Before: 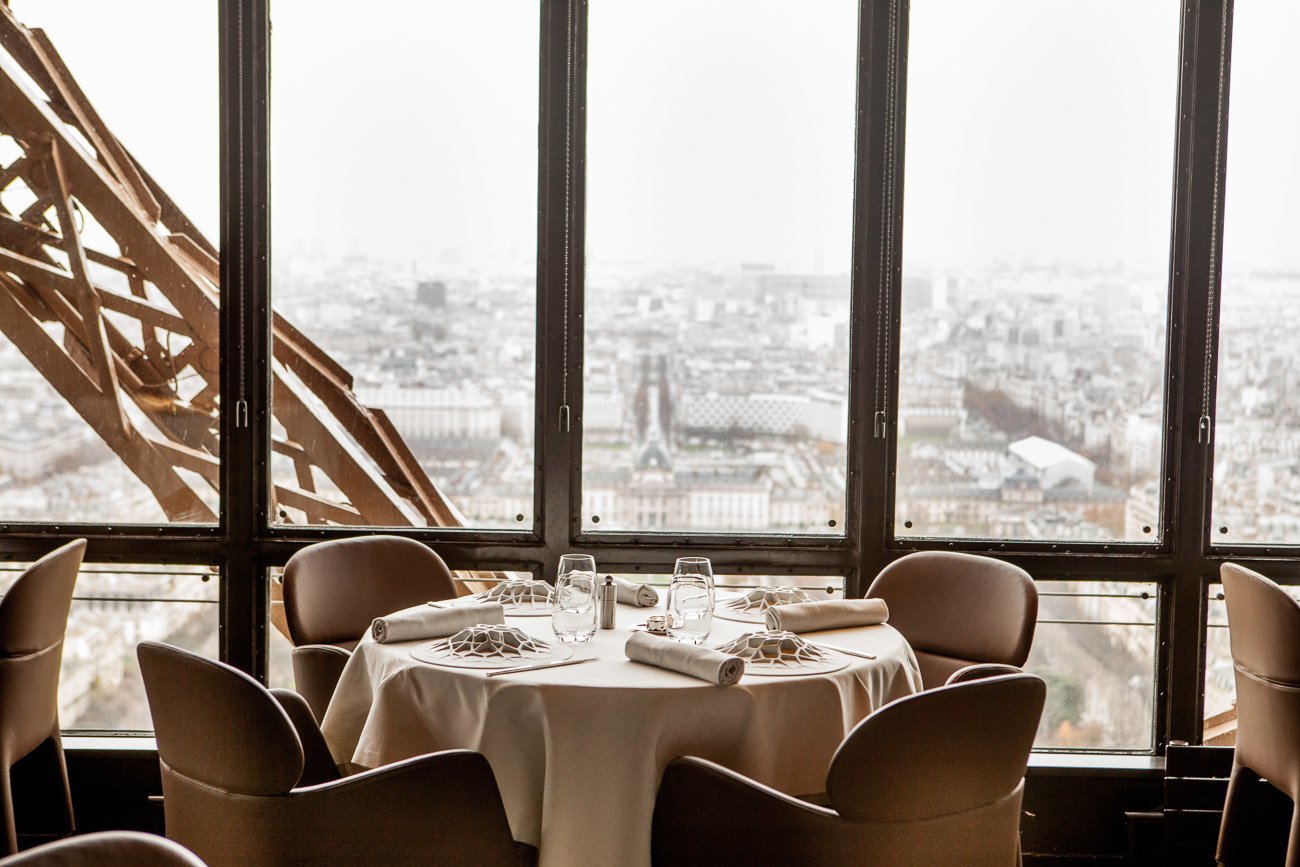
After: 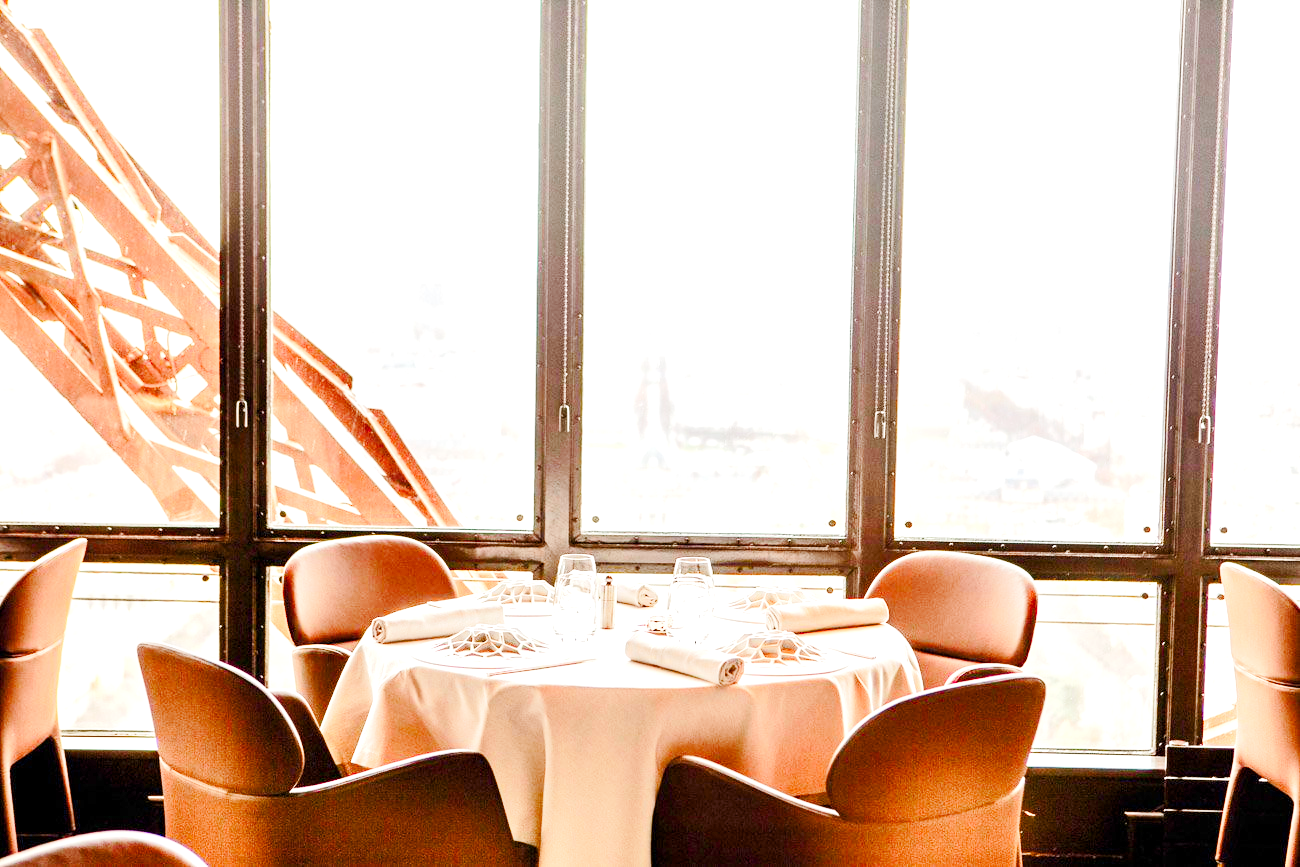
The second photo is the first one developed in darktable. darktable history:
tone curve: curves: ch0 [(0, 0) (0.058, 0.027) (0.214, 0.183) (0.304, 0.288) (0.51, 0.549) (0.658, 0.7) (0.741, 0.775) (0.844, 0.866) (0.986, 0.957)]; ch1 [(0, 0) (0.172, 0.123) (0.312, 0.296) (0.437, 0.429) (0.471, 0.469) (0.502, 0.5) (0.513, 0.515) (0.572, 0.603) (0.617, 0.653) (0.68, 0.724) (0.889, 0.924) (1, 1)]; ch2 [(0, 0) (0.411, 0.424) (0.489, 0.49) (0.502, 0.5) (0.517, 0.519) (0.549, 0.578) (0.604, 0.628) (0.693, 0.686) (1, 1)], preserve colors none
exposure: exposure 0.635 EV, compensate highlight preservation false
tone equalizer: -8 EV 1.97 EV, -7 EV 1.98 EV, -6 EV 1.99 EV, -5 EV 2 EV, -4 EV 1.99 EV, -3 EV 1.49 EV, -2 EV 0.99 EV, -1 EV 0.498 EV, edges refinement/feathering 500, mask exposure compensation -1.57 EV, preserve details no
color zones: curves: ch1 [(0.235, 0.558) (0.75, 0.5)]; ch2 [(0.25, 0.462) (0.749, 0.457)]
color balance rgb: power › hue 329.58°, perceptual saturation grading › global saturation 0.505%, perceptual saturation grading › highlights -17.974%, perceptual saturation grading › mid-tones 32.793%, perceptual saturation grading › shadows 50.52%, contrast 5.054%
